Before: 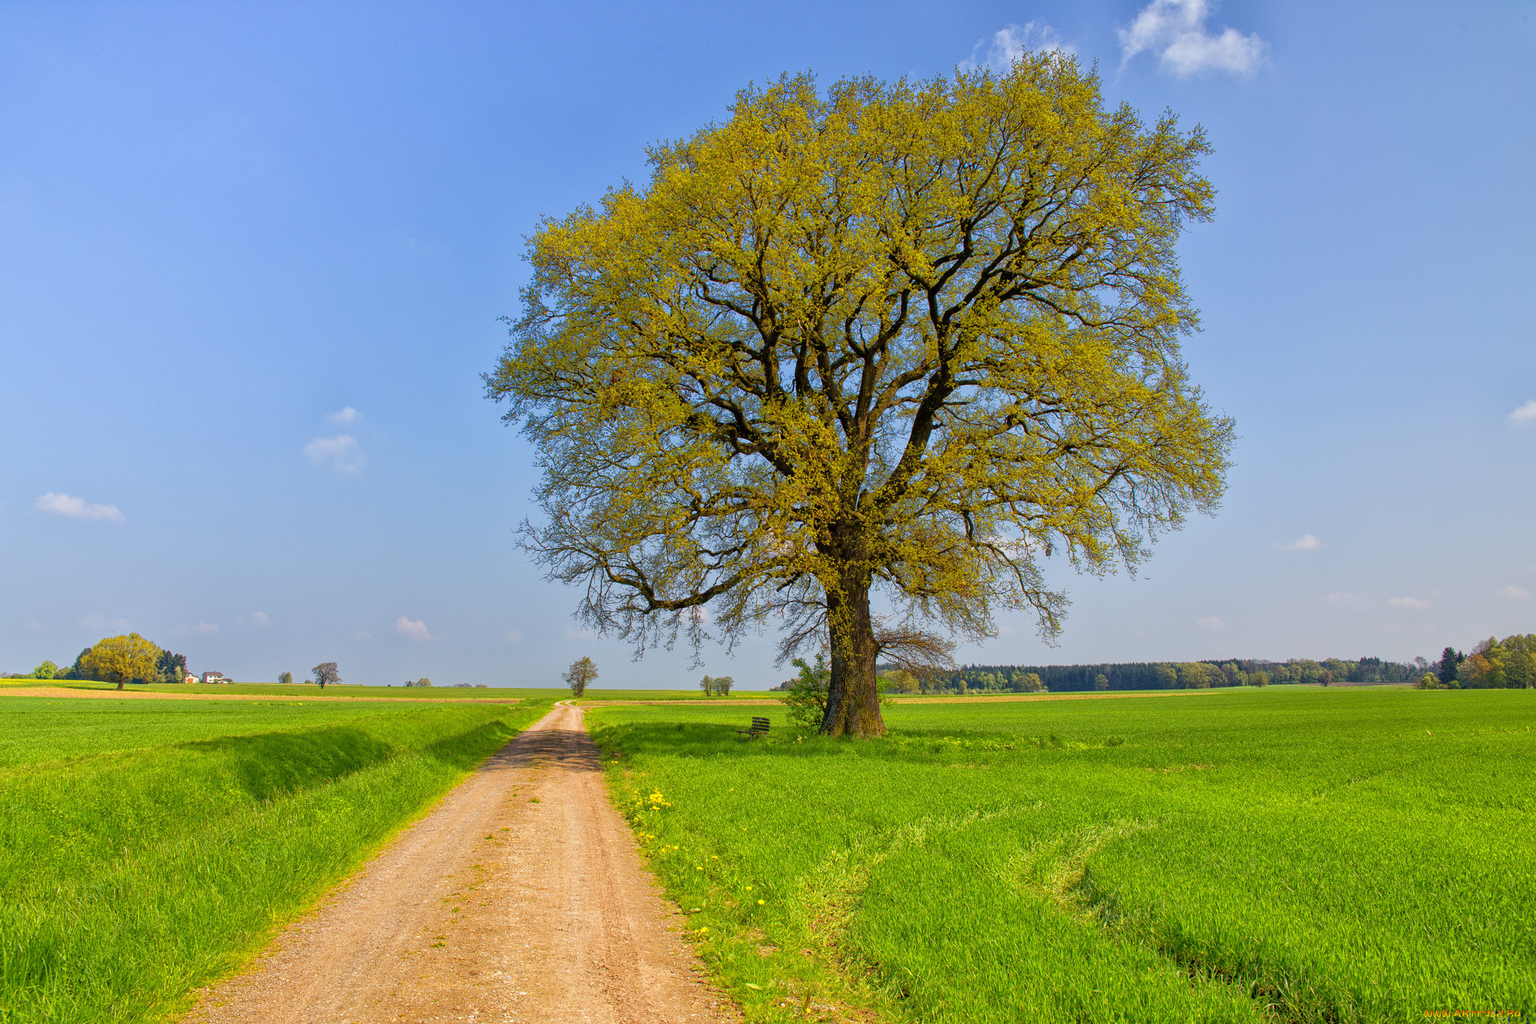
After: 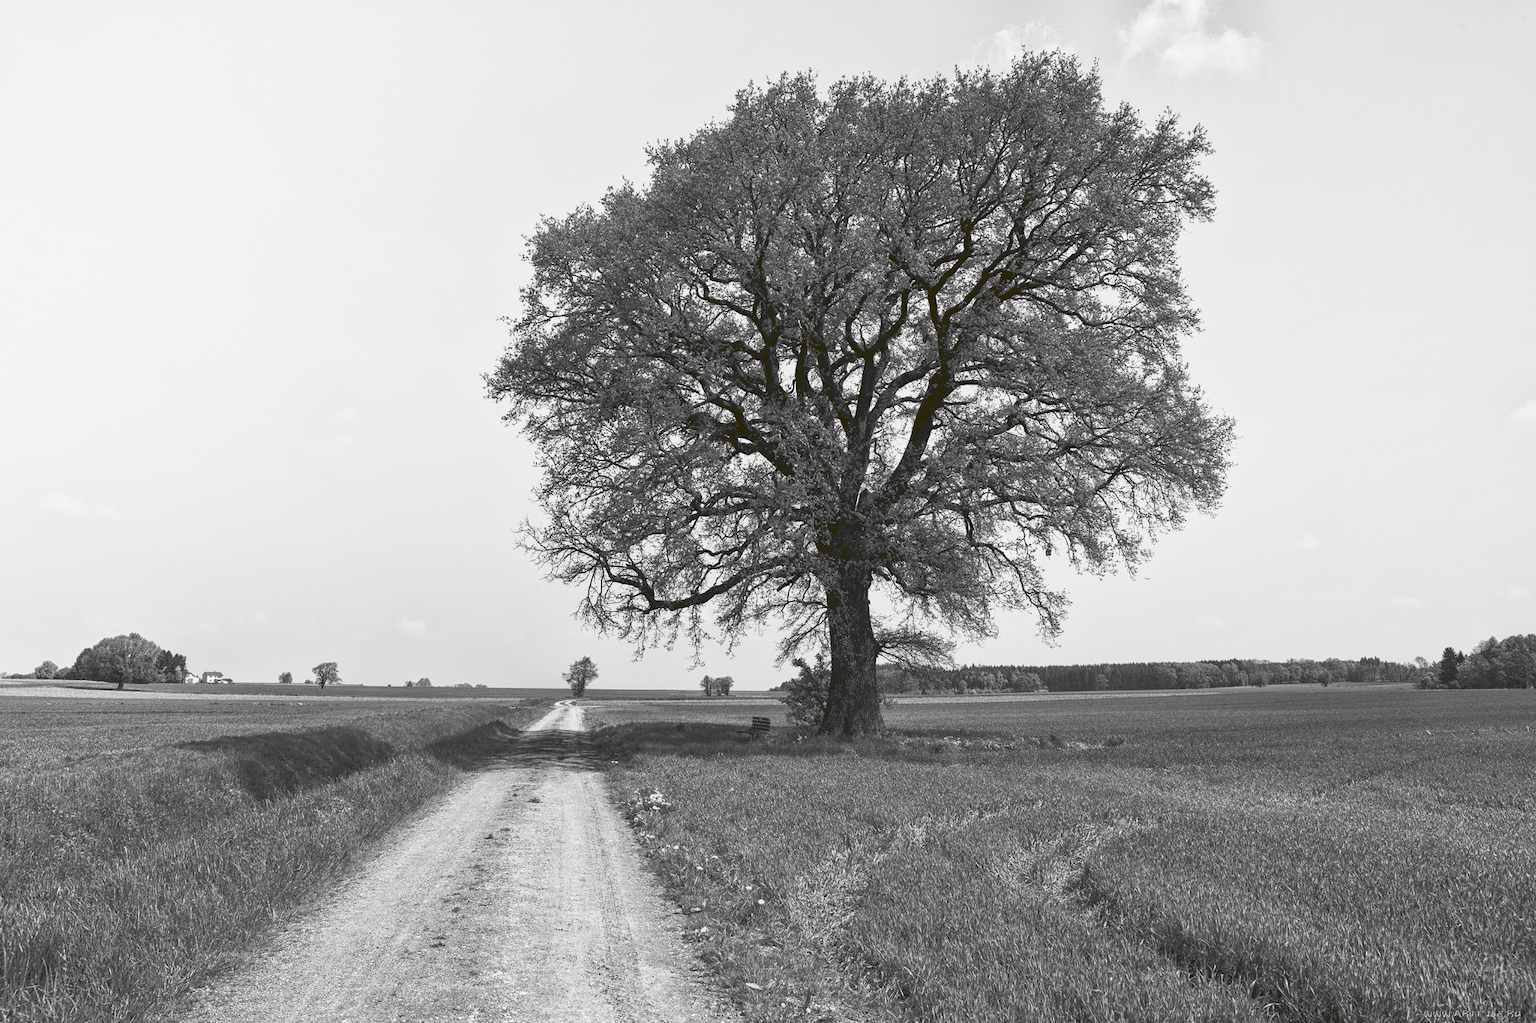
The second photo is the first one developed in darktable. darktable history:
tone curve: curves: ch0 [(0, 0) (0.003, 0.142) (0.011, 0.142) (0.025, 0.147) (0.044, 0.147) (0.069, 0.152) (0.1, 0.16) (0.136, 0.172) (0.177, 0.193) (0.224, 0.221) (0.277, 0.264) (0.335, 0.322) (0.399, 0.399) (0.468, 0.49) (0.543, 0.593) (0.623, 0.723) (0.709, 0.841) (0.801, 0.925) (0.898, 0.976) (1, 1)], preserve colors none
color look up table: target L [91.64, 83.84, 84.56, 76.98, 74.42, 67.99, 40.18, 42.1, 49.9, 19.87, 18, 5.464, 200.09, 72.58, 71.71, 78.43, 62.97, 64.99, 68.99, 55.54, 47.24, 41.28, 21.25, 5.464, 94.45, 82.41, 84.56, 70.23, 81.69, 67.24, 74.78, 84.56, 45.63, 58.64, 45.36, 44, 30.59, 45.63, 24.87, 5.464, 1.645, 98.62, 83.84, 83.12, 67.24, 52.27, 75.88, 59.41, 35.3], target a [-0.1, -0.003, -0.003, 0, 0, 0.001 ×4, -0.001, -0.001, -0.458, 0, 0, 0.001, 0, 0.001 ×6, 0, -0.458, -0.1, -0.002, -0.003, 0.001, -0.003, 0.001, 0, -0.003, 0.001 ×4, 0, 0.001, 0, -0.458, -0.153, -0.288, -0.003, -0.001, 0.001, 0.001, -0.001, 0.001, 0], target b [1.238, 0.027, 0.026, 0.003, 0.003, -0.004 ×4, 0.008, 0.008, 5.644, 0, 0.003, -0.004, 0.003, -0.004 ×6, 0, 5.644, 1.23, 0.026, 0.026, -0.004, 0.026, -0.004, 0.003, 0.026, -0.004 ×4, -0.001, -0.004, 0, 5.644, 1.891, 3.612, 0.027, 0.003, -0.004, -0.004, 0.004, -0.007, -0.001], num patches 49
